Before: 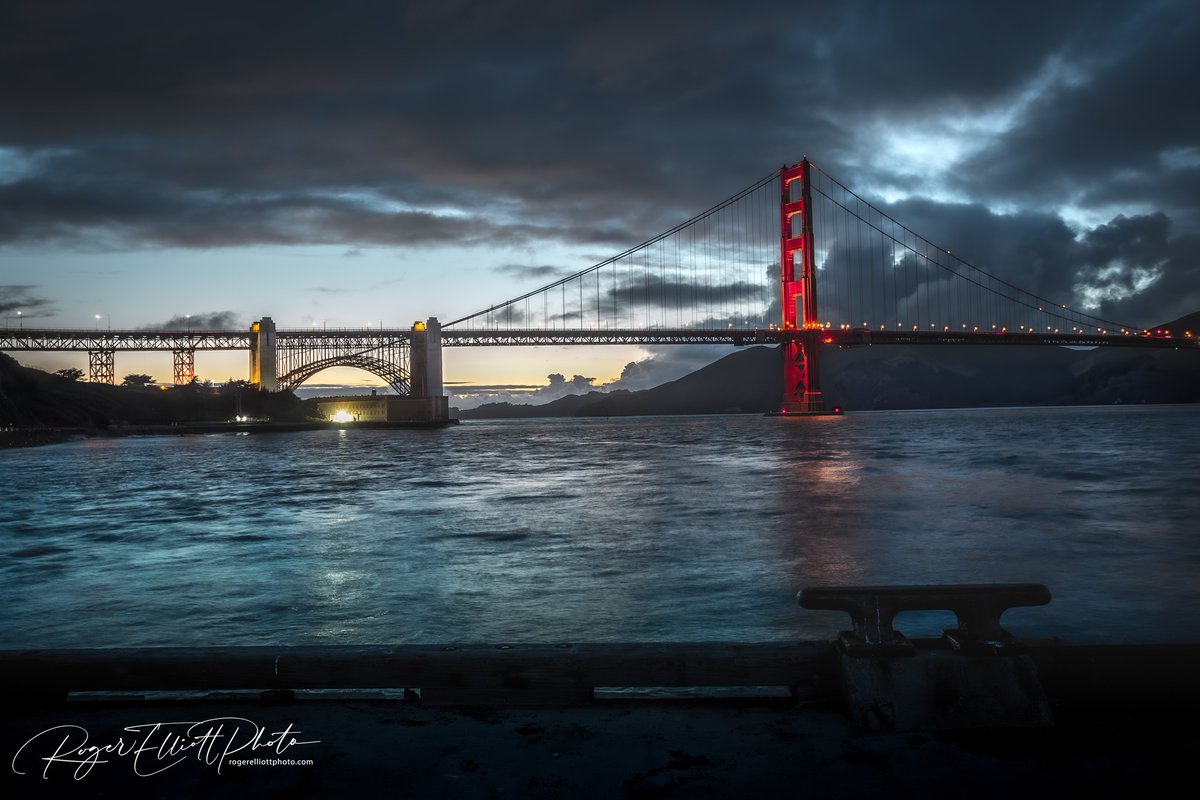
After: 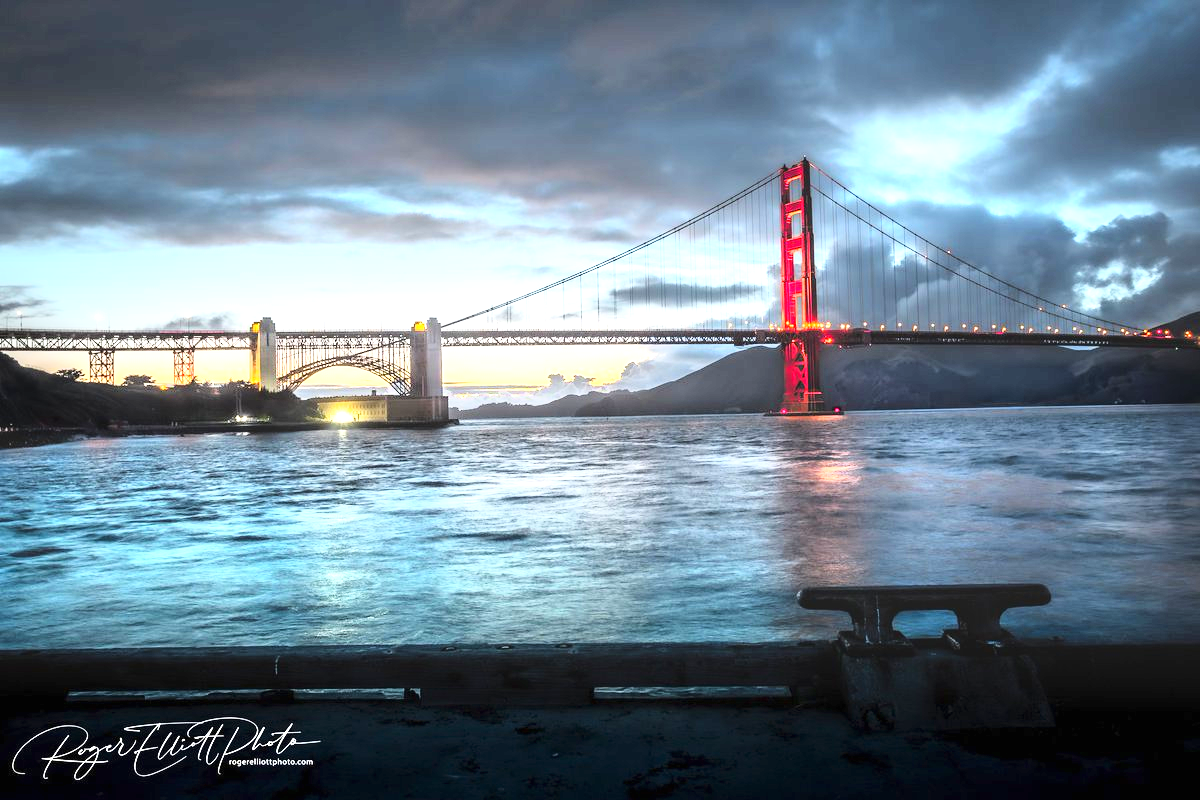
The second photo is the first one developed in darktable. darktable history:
base curve: curves: ch0 [(0, 0) (0.028, 0.03) (0.121, 0.232) (0.46, 0.748) (0.859, 0.968) (1, 1)]
exposure: black level correction 0, exposure 1.438 EV, compensate exposure bias true, compensate highlight preservation false
